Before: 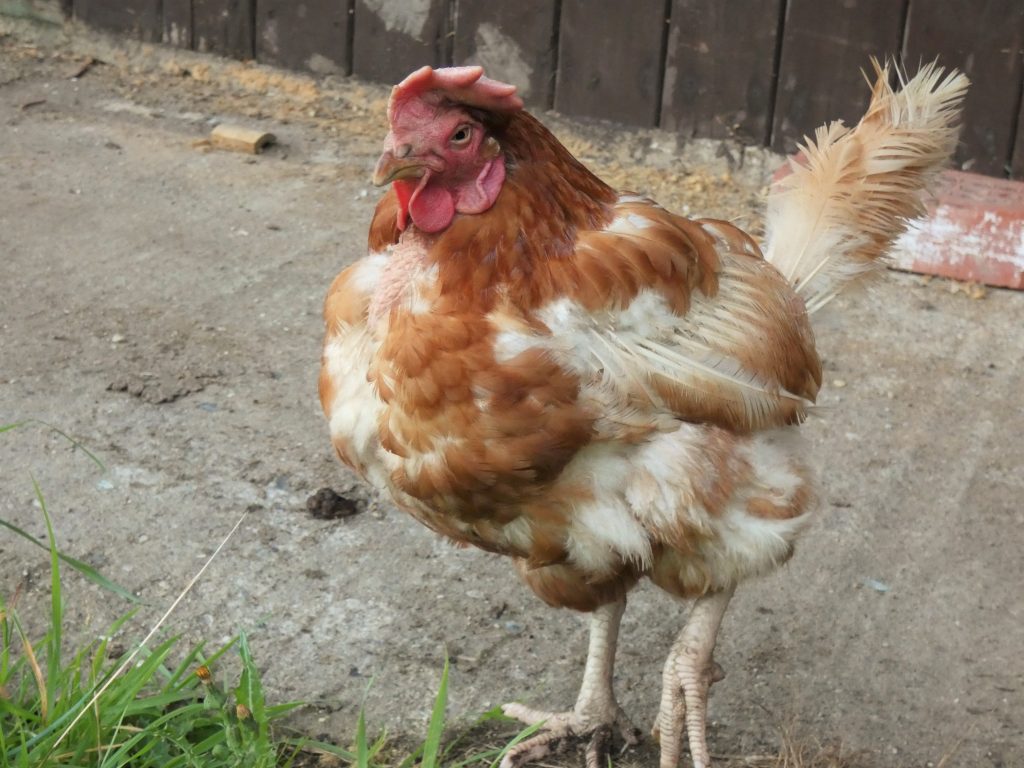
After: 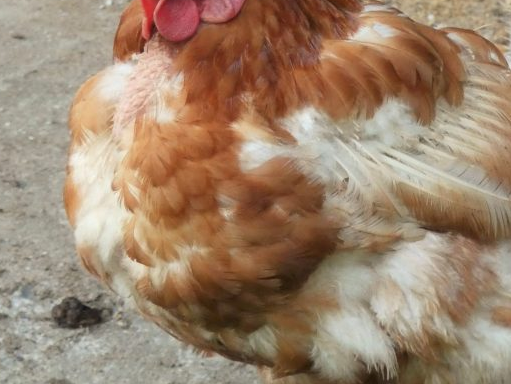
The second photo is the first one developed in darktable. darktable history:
color balance: on, module defaults
crop: left 25%, top 25%, right 25%, bottom 25%
